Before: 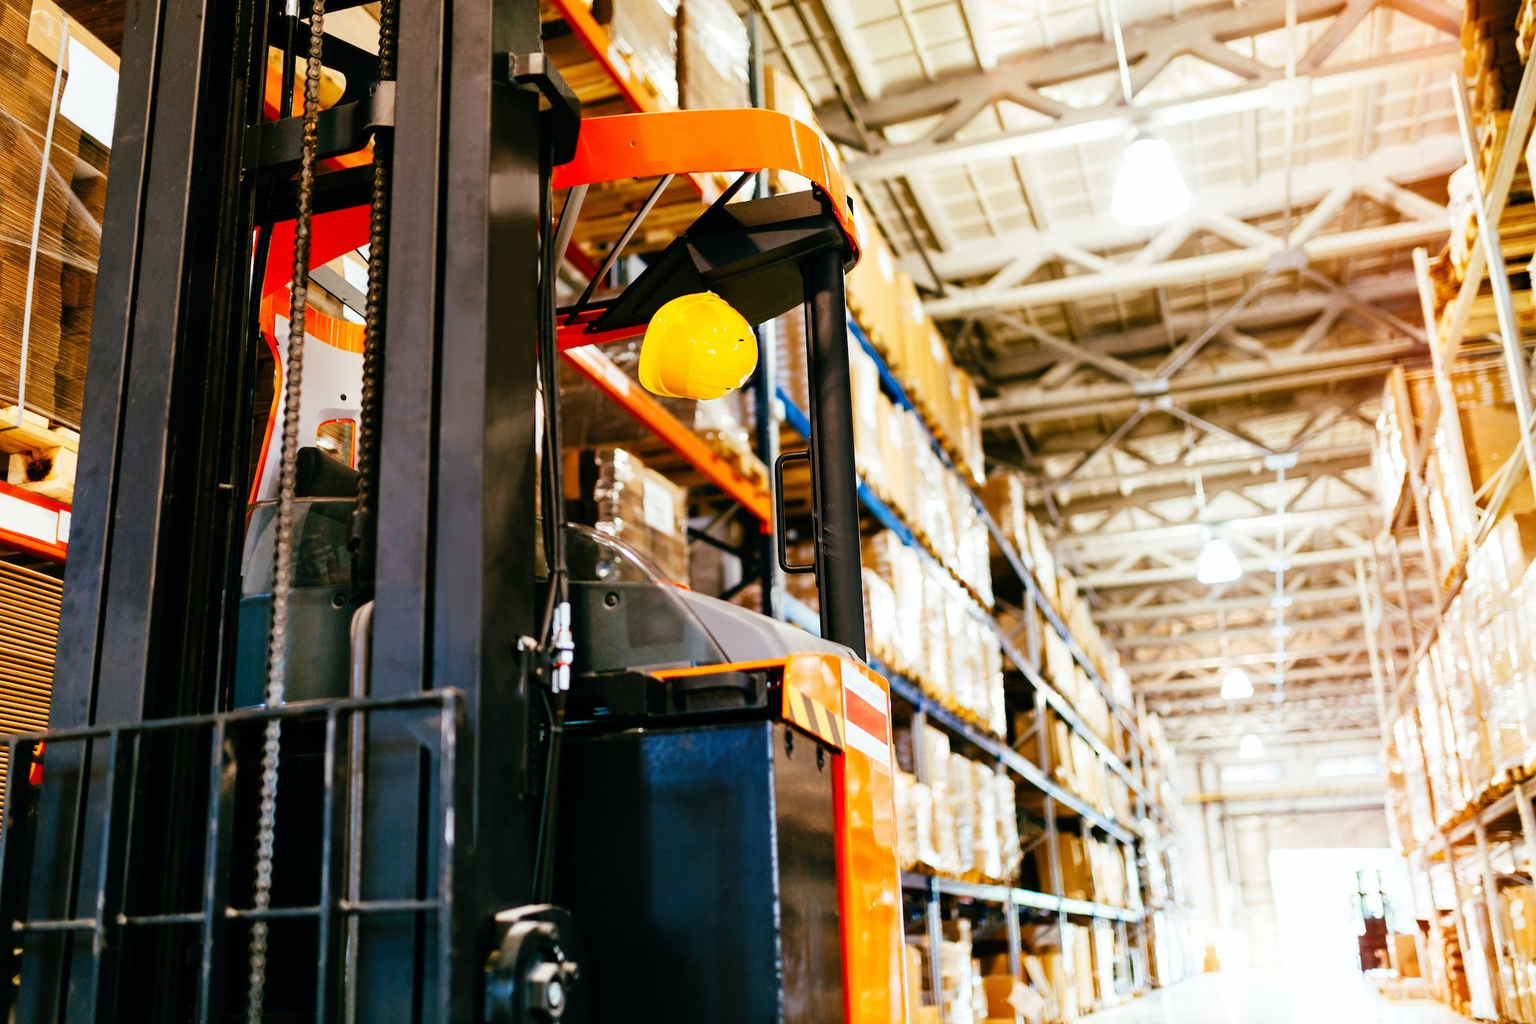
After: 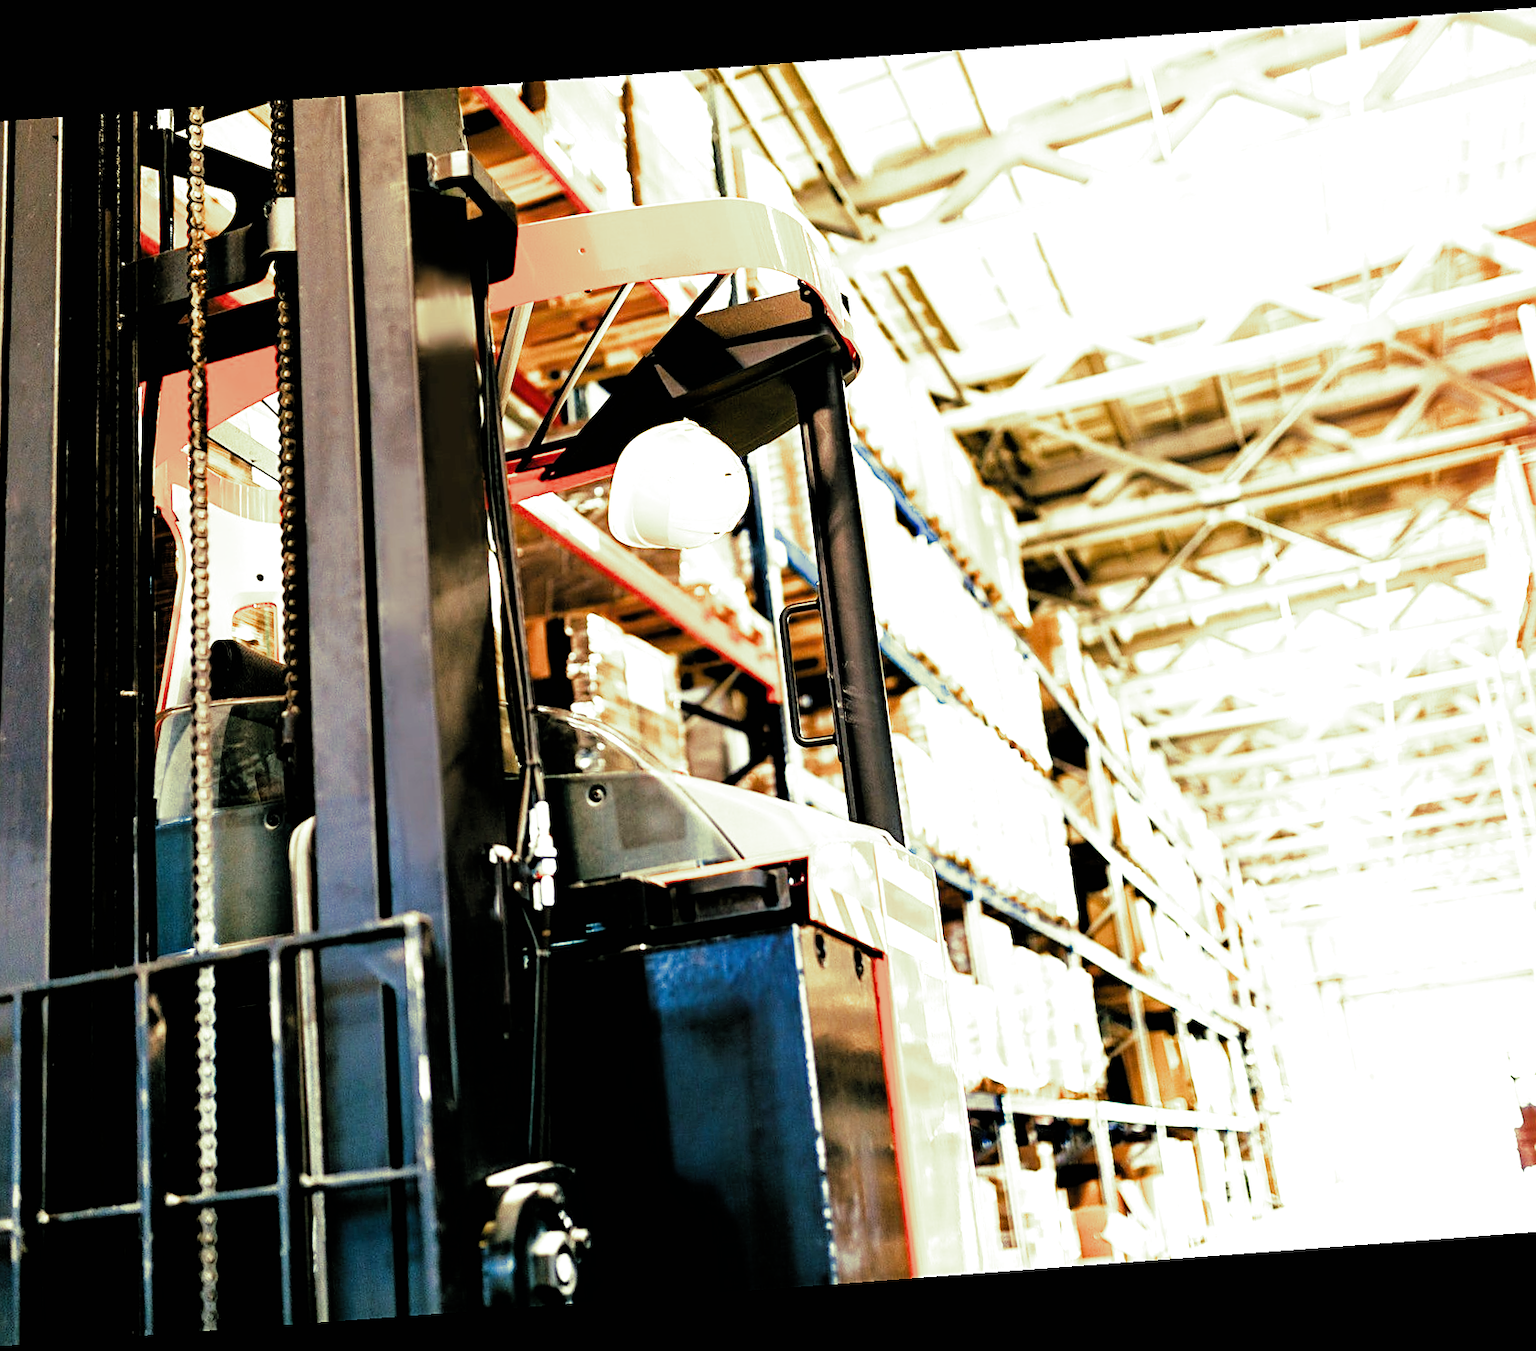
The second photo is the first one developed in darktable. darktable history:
crop and rotate: left 9.597%, right 10.195%
fill light: on, module defaults
sharpen: on, module defaults
exposure: black level correction 0, exposure 1.35 EV, compensate exposure bias true, compensate highlight preservation false
rotate and perspective: rotation -4.25°, automatic cropping off
filmic rgb: black relative exposure -3.92 EV, white relative exposure 3.14 EV, hardness 2.87
split-toning: shadows › hue 290.82°, shadows › saturation 0.34, highlights › saturation 0.38, balance 0, compress 50%
